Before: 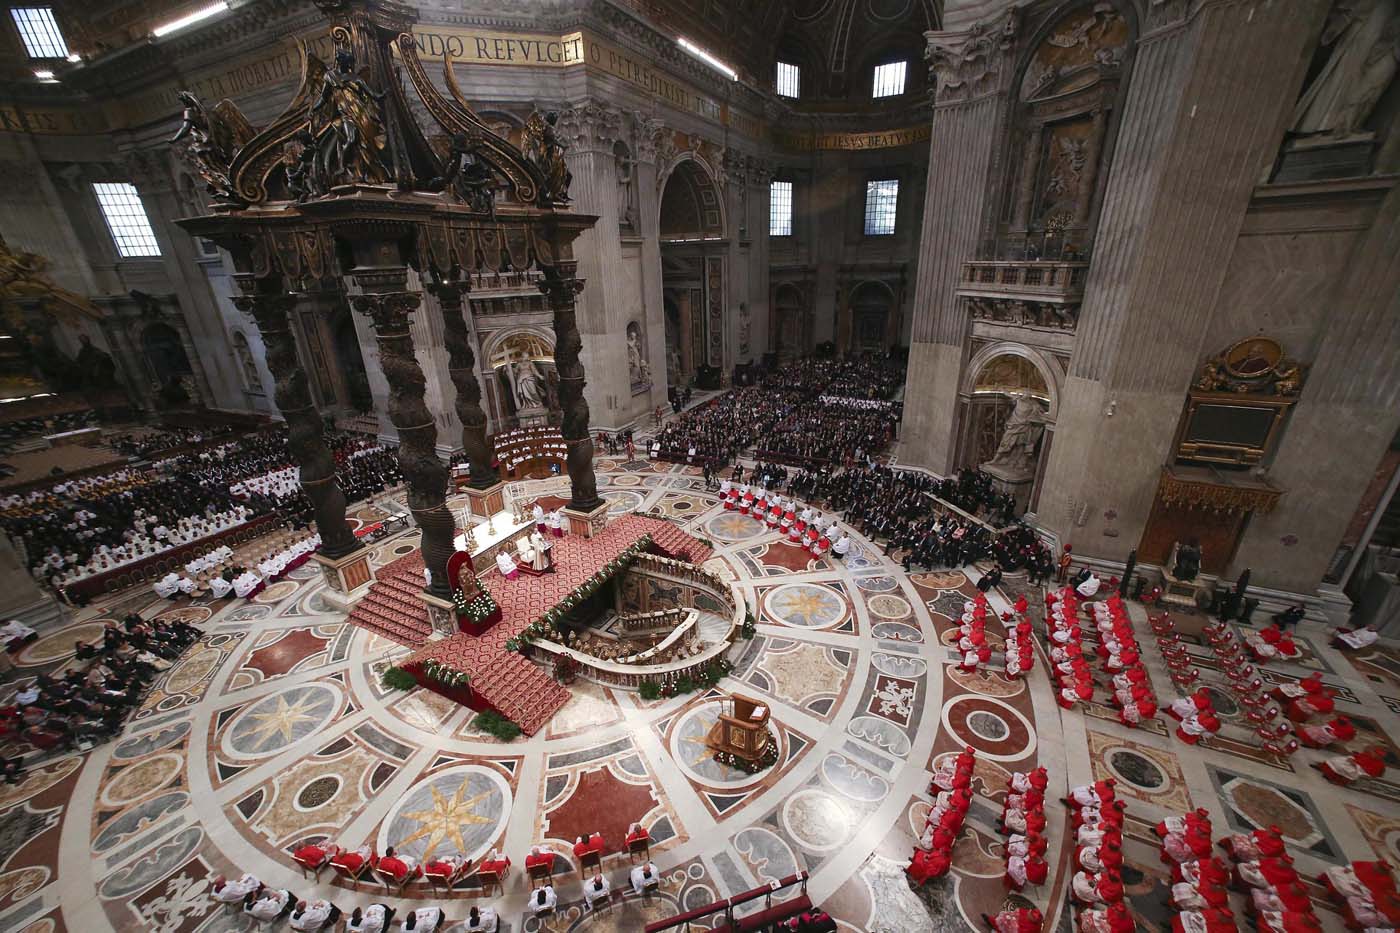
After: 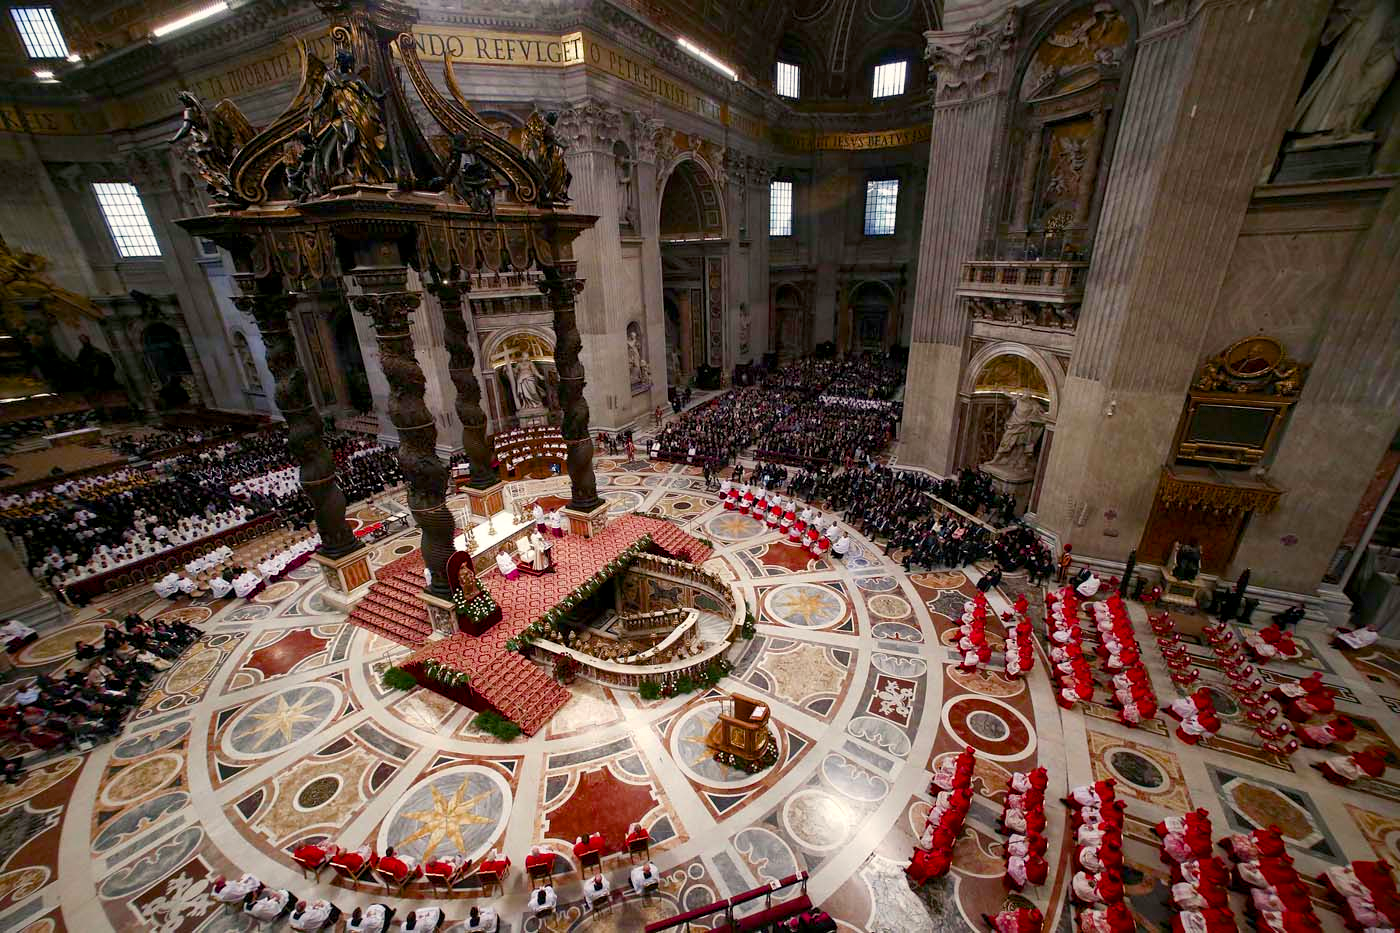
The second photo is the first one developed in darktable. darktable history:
color balance rgb: shadows lift › chroma 1%, shadows lift › hue 240.84°, highlights gain › chroma 2%, highlights gain › hue 73.2°, global offset › luminance -0.5%, perceptual saturation grading › global saturation 20%, perceptual saturation grading › highlights -25%, perceptual saturation grading › shadows 50%, global vibrance 25.26%
local contrast: mode bilateral grid, contrast 20, coarseness 50, detail 120%, midtone range 0.2
